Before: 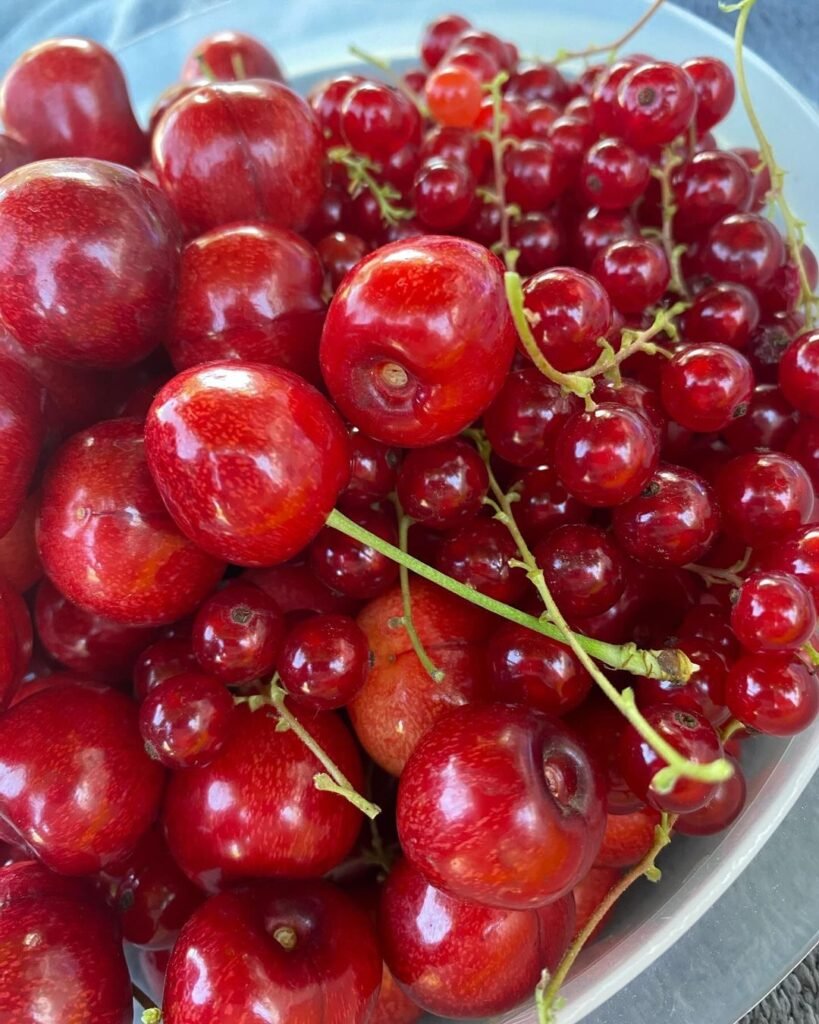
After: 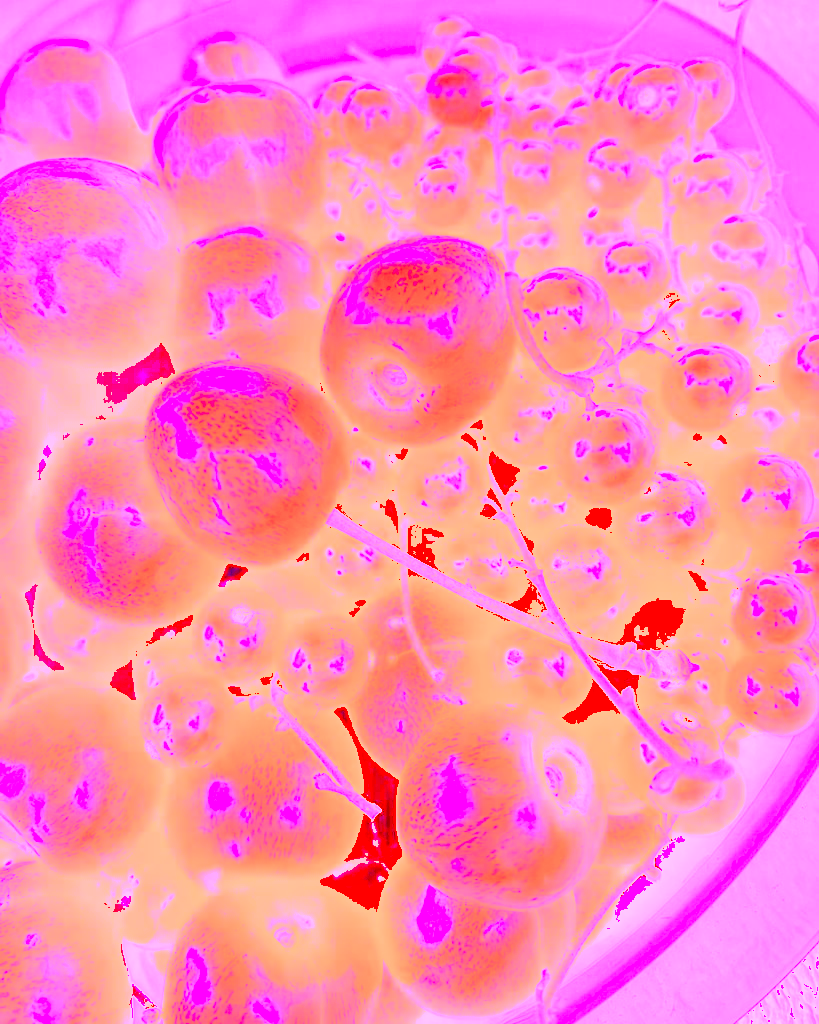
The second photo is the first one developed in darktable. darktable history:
white balance: red 8, blue 8
tone equalizer: -8 EV -0.417 EV, -7 EV -0.389 EV, -6 EV -0.333 EV, -5 EV -0.222 EV, -3 EV 0.222 EV, -2 EV 0.333 EV, -1 EV 0.389 EV, +0 EV 0.417 EV, edges refinement/feathering 500, mask exposure compensation -1.57 EV, preserve details no
tone curve: curves: ch0 [(0, 0.014) (0.12, 0.096) (0.386, 0.49) (0.54, 0.684) (0.751, 0.855) (0.89, 0.943) (0.998, 0.989)]; ch1 [(0, 0) (0.133, 0.099) (0.437, 0.41) (0.5, 0.5) (0.517, 0.536) (0.548, 0.575) (0.582, 0.631) (0.627, 0.688) (0.836, 0.868) (1, 1)]; ch2 [(0, 0) (0.374, 0.341) (0.456, 0.443) (0.478, 0.49) (0.501, 0.5) (0.528, 0.538) (0.55, 0.6) (0.572, 0.63) (0.702, 0.765) (1, 1)], color space Lab, independent channels, preserve colors none
shadows and highlights: on, module defaults
